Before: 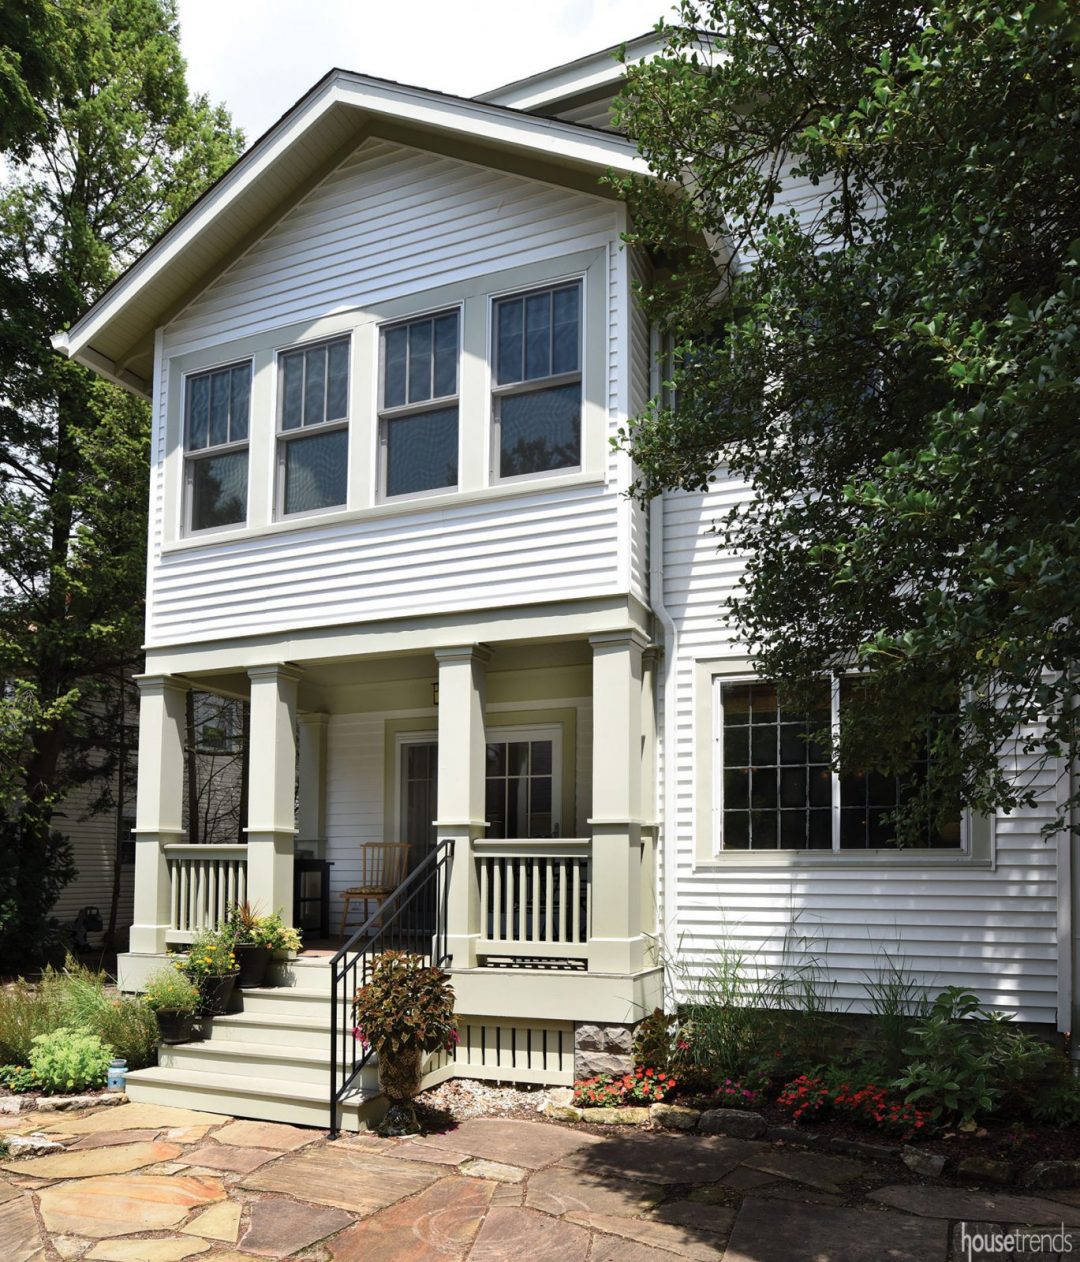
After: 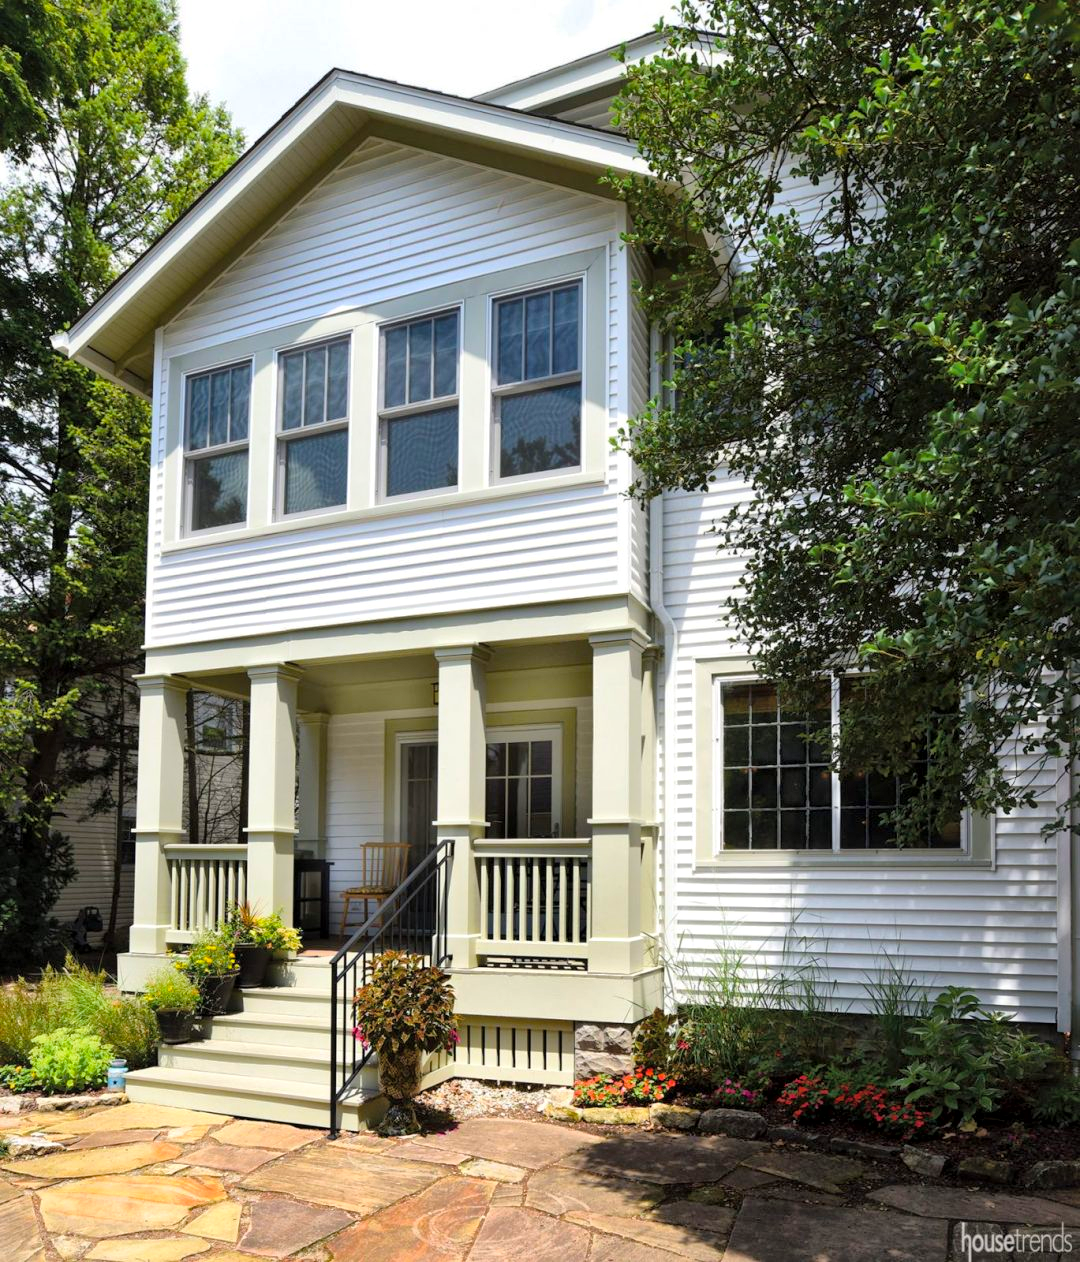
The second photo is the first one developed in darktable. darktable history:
color balance rgb: linear chroma grading › global chroma 15%, perceptual saturation grading › global saturation 30%
global tonemap: drago (1, 100), detail 1
